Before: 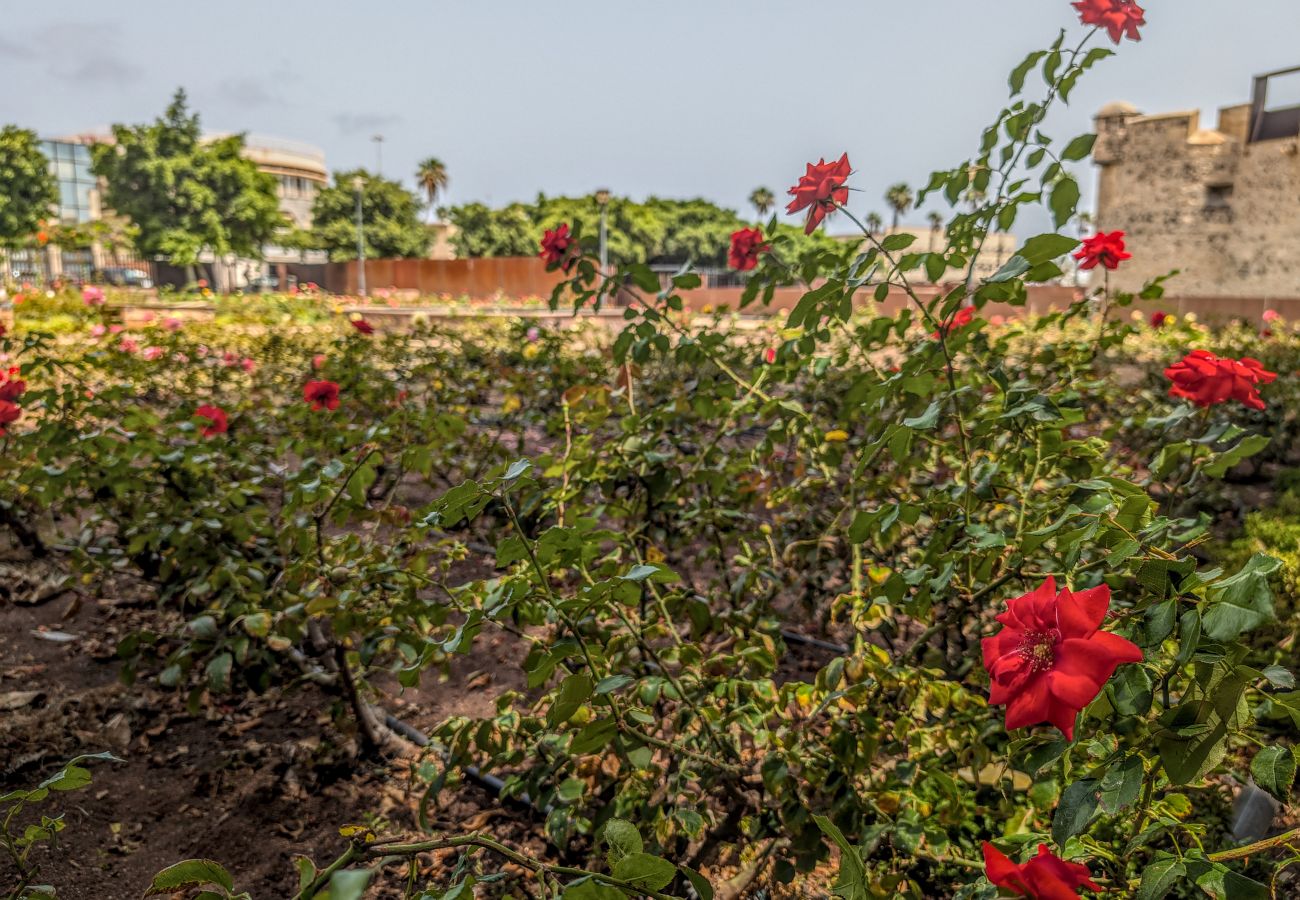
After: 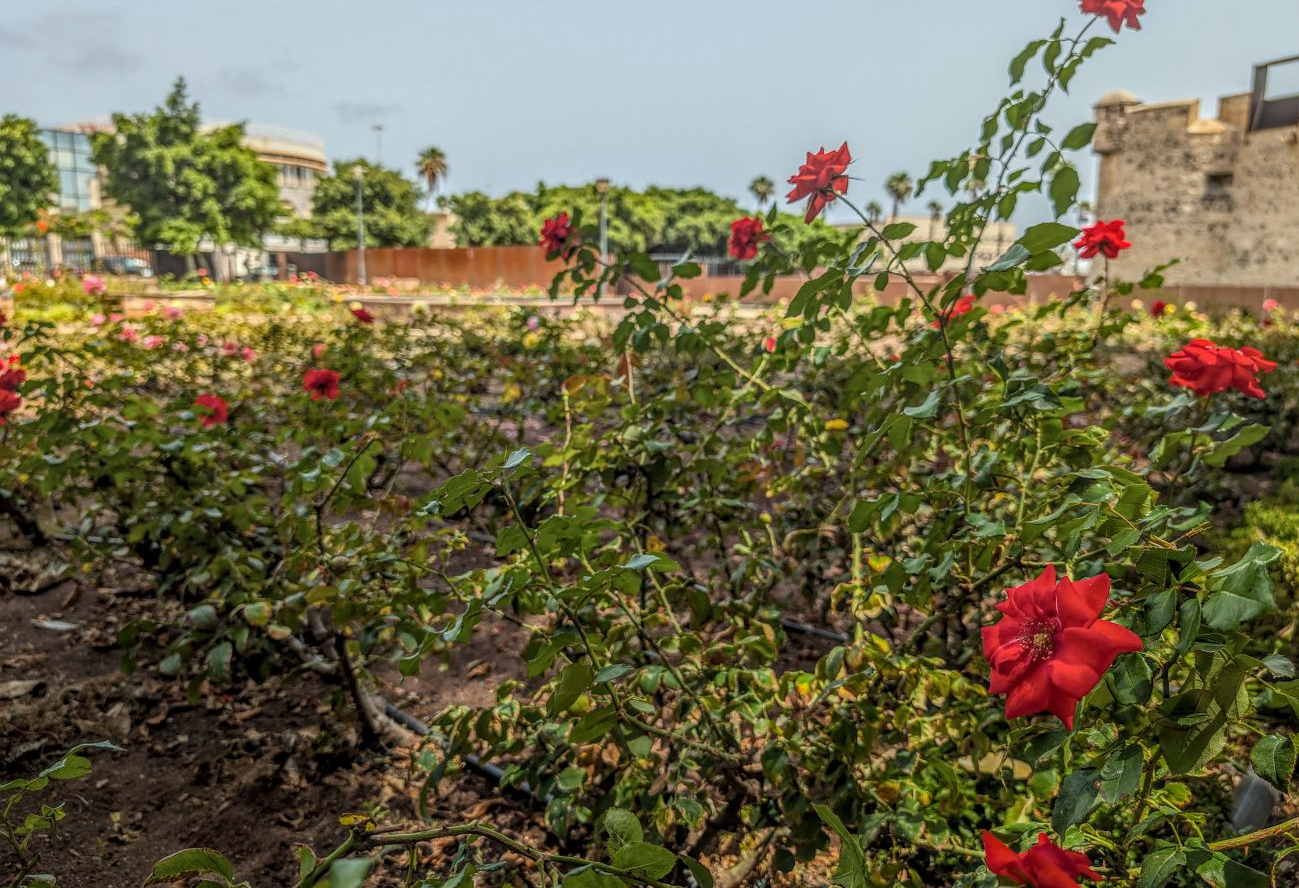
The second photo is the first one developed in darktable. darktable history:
crop: top 1.268%, right 0.004%
color calibration: illuminant Planckian (black body), x 0.35, y 0.352, temperature 4771.94 K
levels: white 90.68%
